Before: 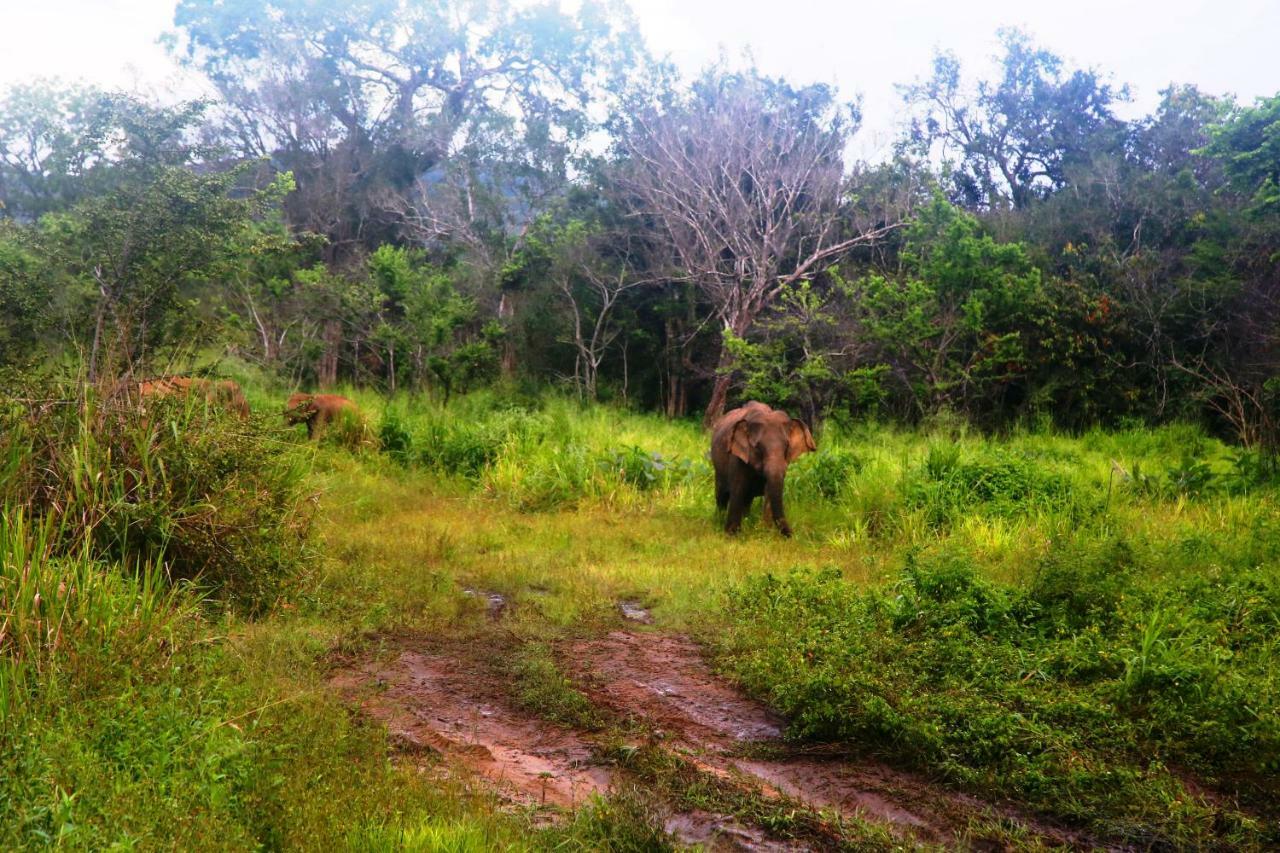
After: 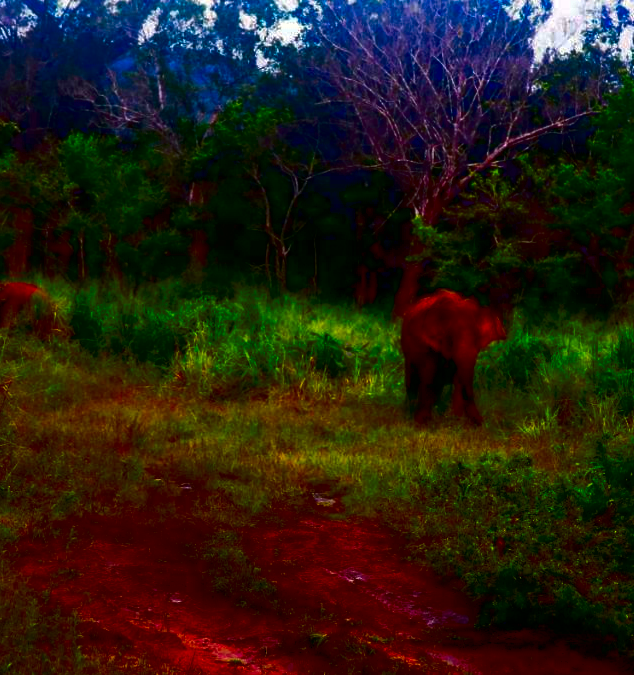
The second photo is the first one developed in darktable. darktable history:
local contrast: mode bilateral grid, contrast 21, coarseness 50, detail 119%, midtone range 0.2
color balance rgb: shadows lift › luminance 0.9%, shadows lift › chroma 0.24%, shadows lift › hue 20.8°, power › hue 324.72°, linear chroma grading › shadows -3.163%, linear chroma grading › highlights -3.175%, perceptual saturation grading › global saturation 25.28%
crop and rotate: angle 0.012°, left 24.214%, top 13.199%, right 26.161%, bottom 7.556%
contrast brightness saturation: brightness -0.988, saturation 0.982
haze removal: strength 0.289, distance 0.254, compatibility mode true, adaptive false
